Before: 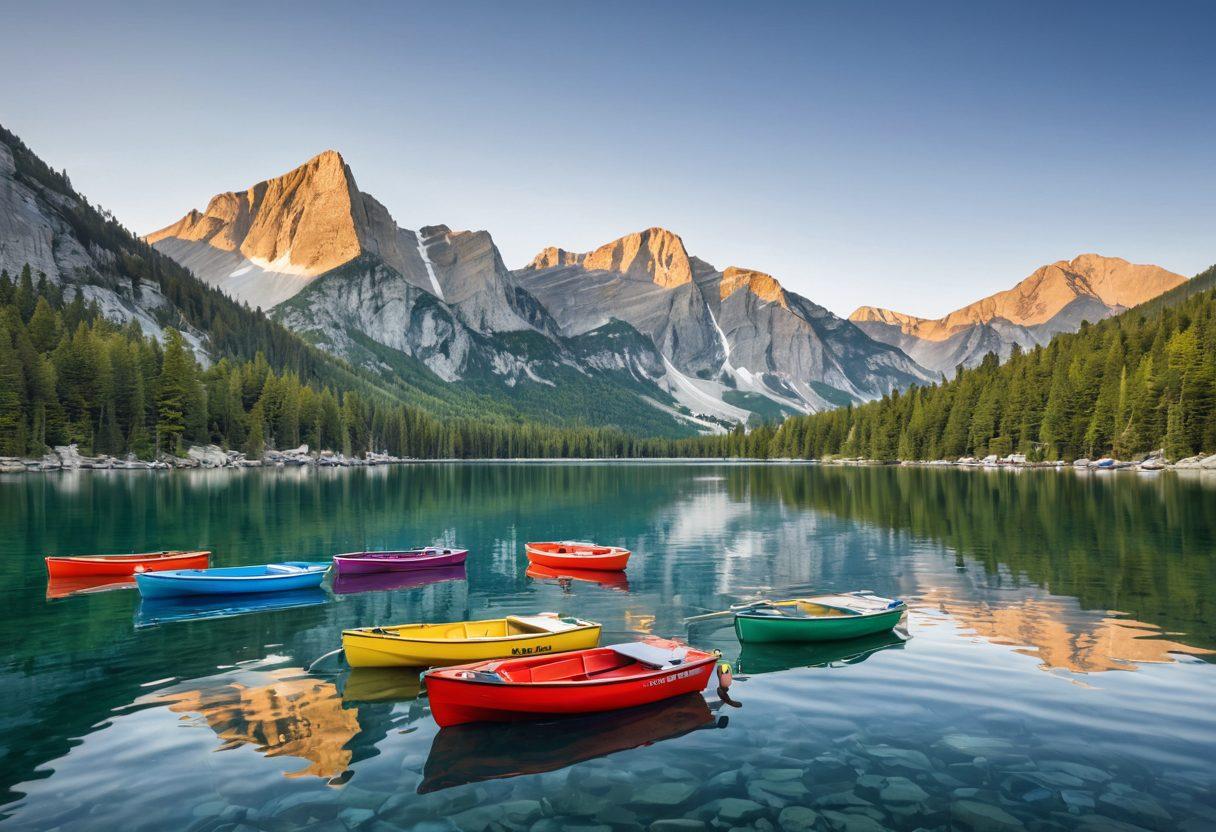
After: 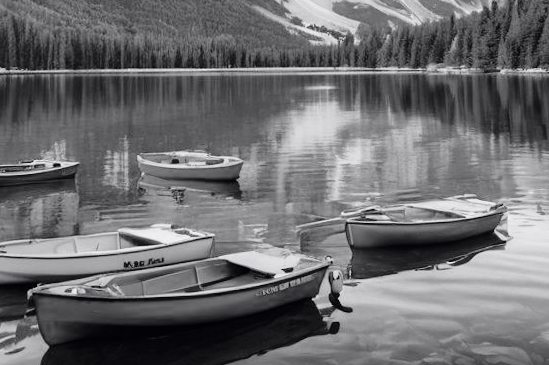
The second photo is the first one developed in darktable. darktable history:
tone curve: curves: ch0 [(0, 0) (0.822, 0.825) (0.994, 0.955)]; ch1 [(0, 0) (0.226, 0.261) (0.383, 0.397) (0.46, 0.46) (0.498, 0.501) (0.524, 0.543) (0.578, 0.575) (1, 1)]; ch2 [(0, 0) (0.438, 0.456) (0.5, 0.495) (0.547, 0.515) (0.597, 0.58) (0.629, 0.603) (1, 1)], color space Lab, independent channels, preserve colors none
white balance: red 0.931, blue 1.11
fill light: exposure -2 EV, width 8.6
rotate and perspective: rotation -0.013°, lens shift (vertical) -0.027, lens shift (horizontal) 0.178, crop left 0.016, crop right 0.989, crop top 0.082, crop bottom 0.918
crop: left 35.976%, top 45.819%, right 18.162%, bottom 5.807%
contrast brightness saturation: contrast 0.1, brightness 0.03, saturation 0.09
color correction: highlights a* -0.137, highlights b* 0.137
color calibration: output gray [0.267, 0.423, 0.267, 0], illuminant same as pipeline (D50), adaptation none (bypass)
